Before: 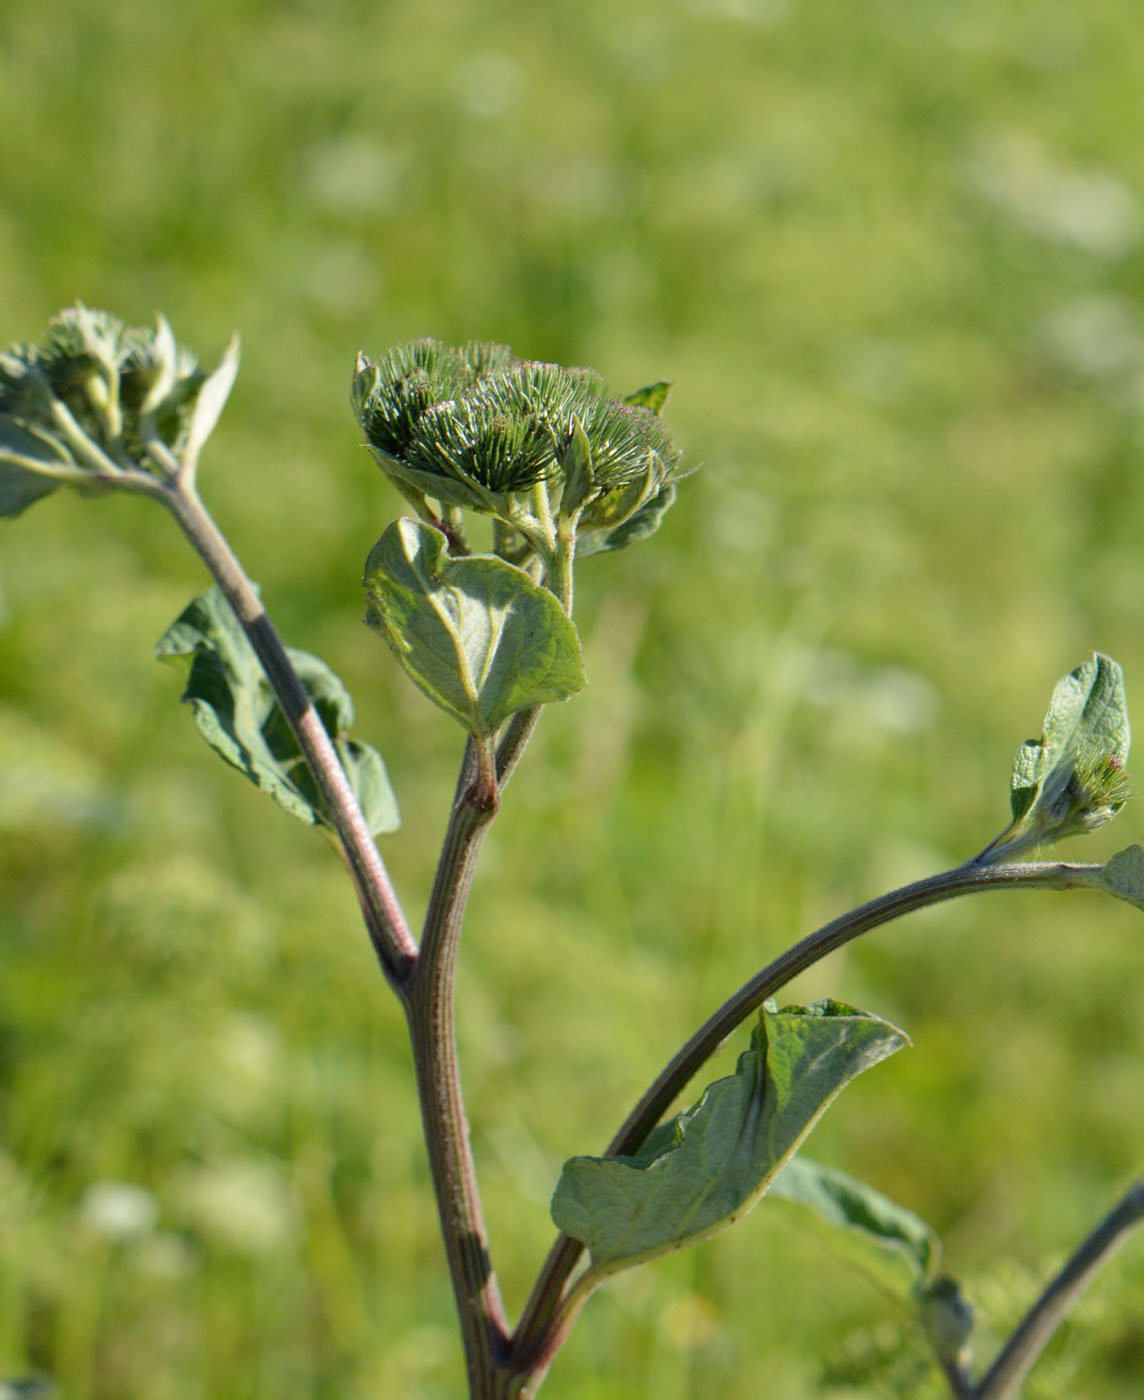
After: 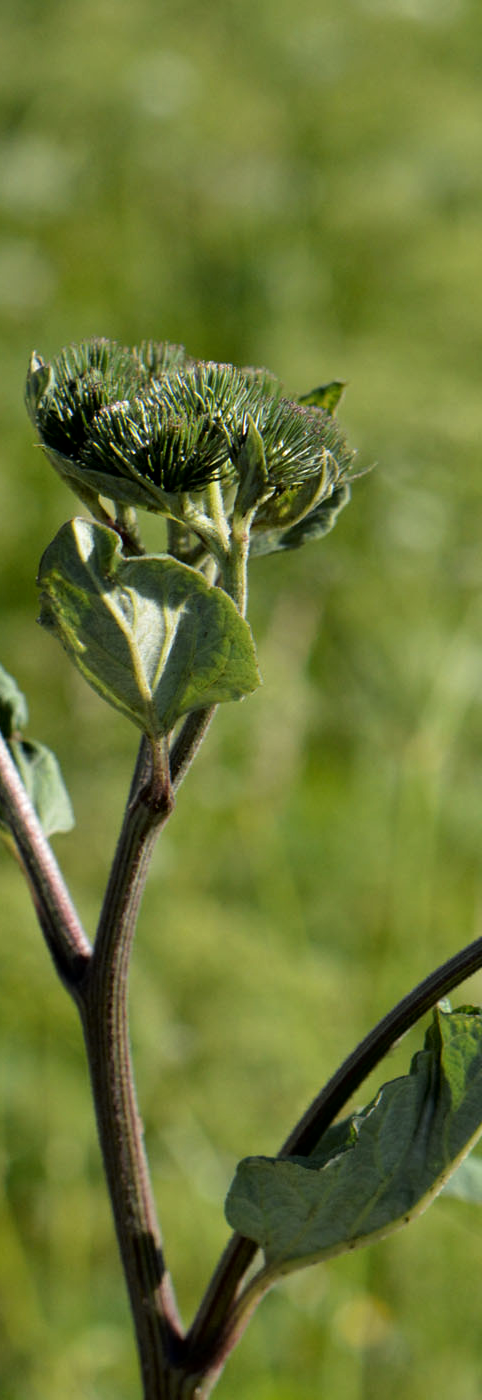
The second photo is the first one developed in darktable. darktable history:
crop: left 28.583%, right 29.231%
exposure: black level correction 0.009, compensate highlight preservation false
shadows and highlights: shadows 53, soften with gaussian
tone curve: curves: ch0 [(0, 0) (0.153, 0.056) (1, 1)], color space Lab, linked channels, preserve colors none
